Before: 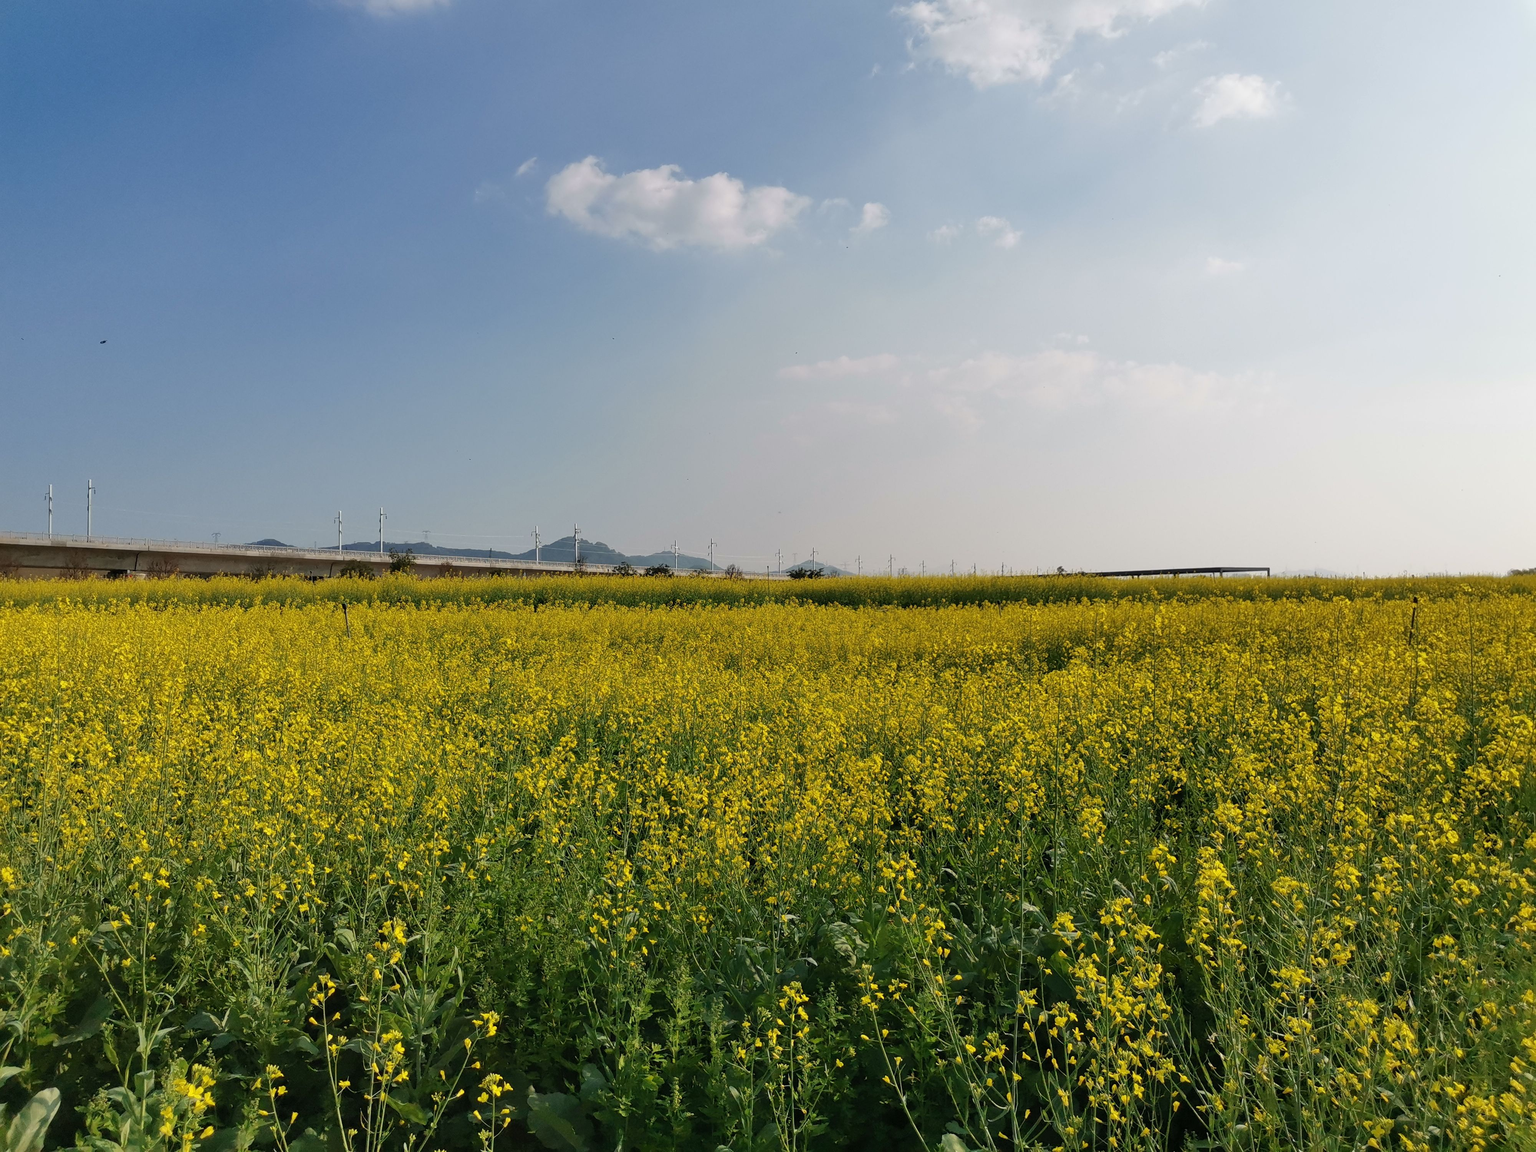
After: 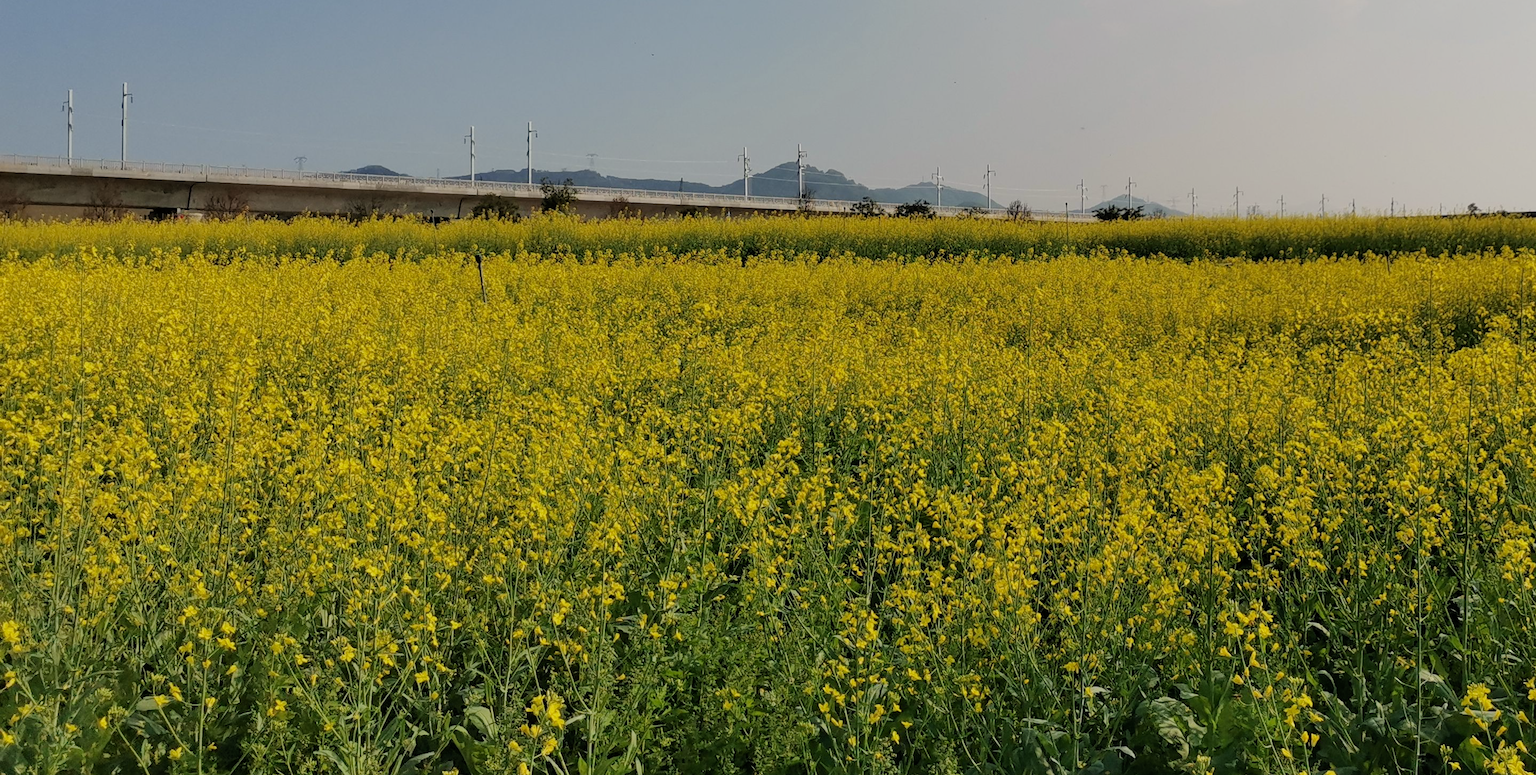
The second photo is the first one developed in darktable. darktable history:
color correction: highlights b* 3
crop: top 36.498%, right 27.964%, bottom 14.995%
filmic rgb: white relative exposure 3.9 EV, hardness 4.26
tone equalizer: on, module defaults
